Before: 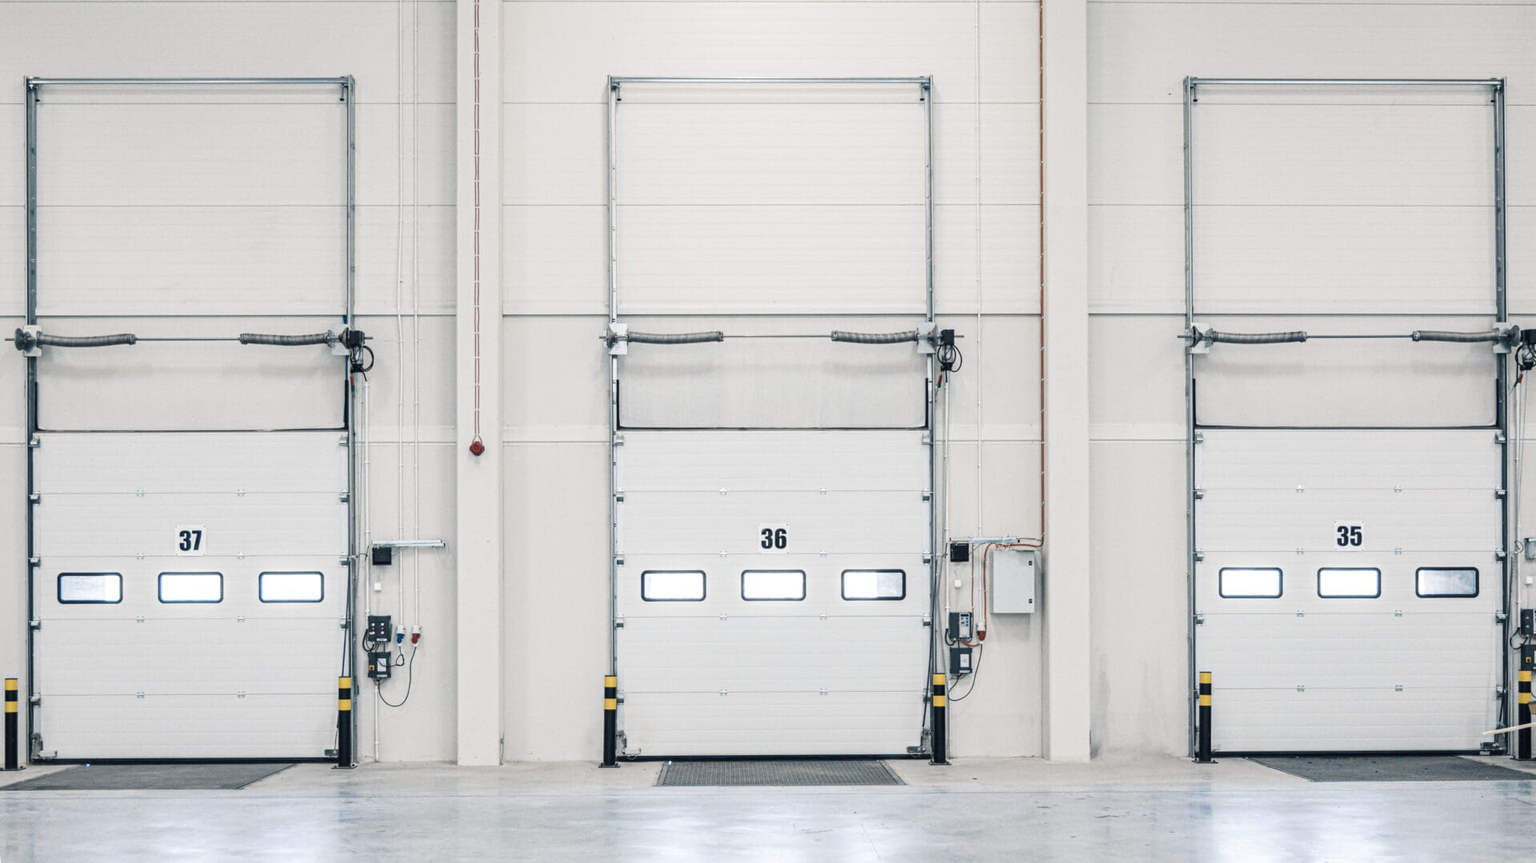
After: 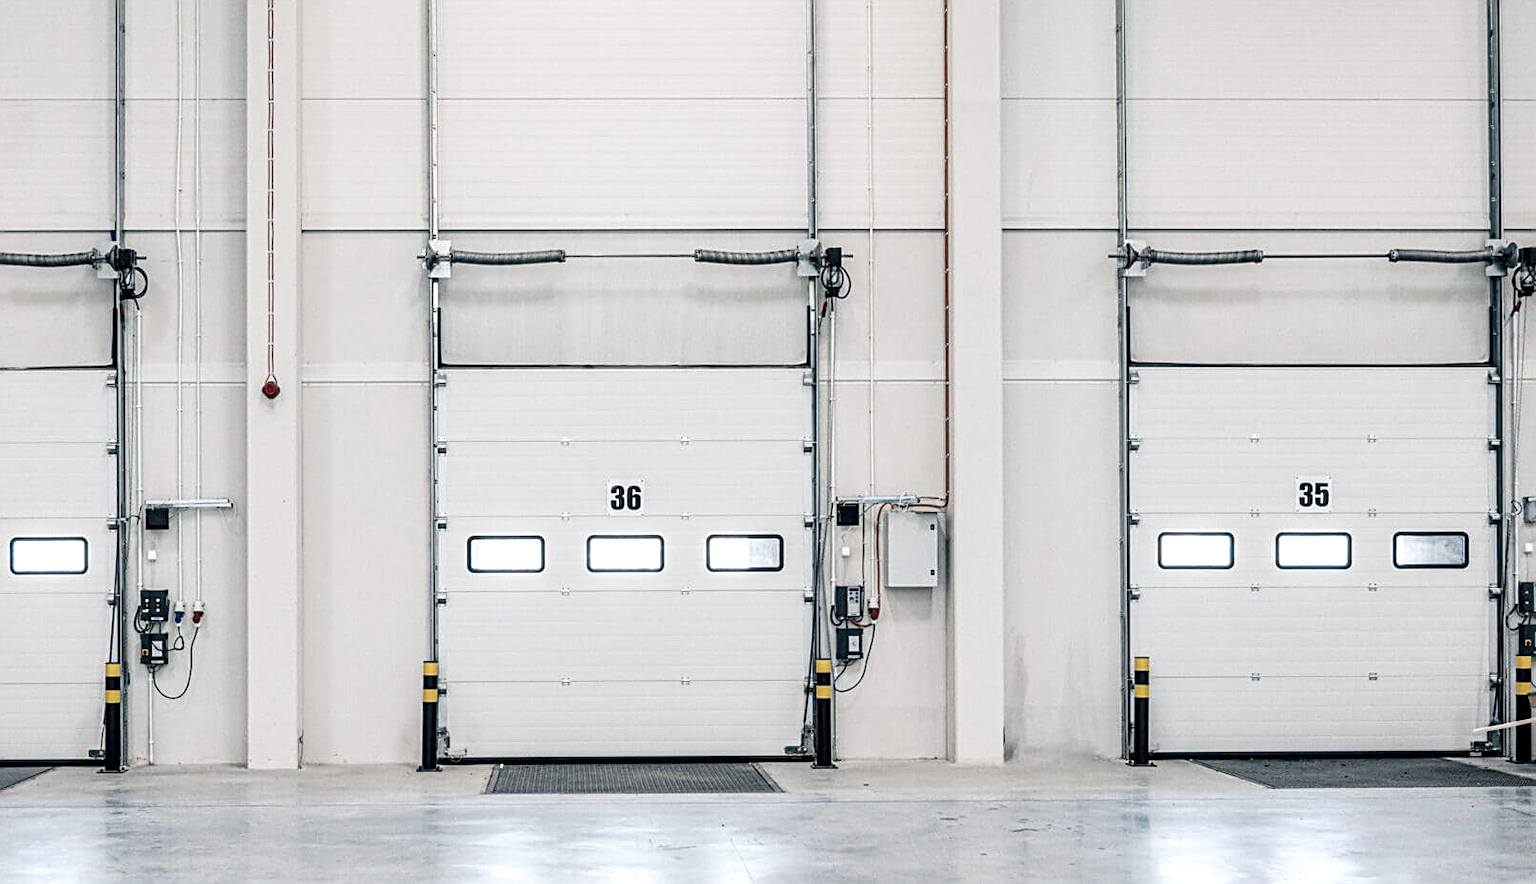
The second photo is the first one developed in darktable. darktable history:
sharpen: on, module defaults
local contrast: detail 135%, midtone range 0.75
crop: left 16.315%, top 14.246%
